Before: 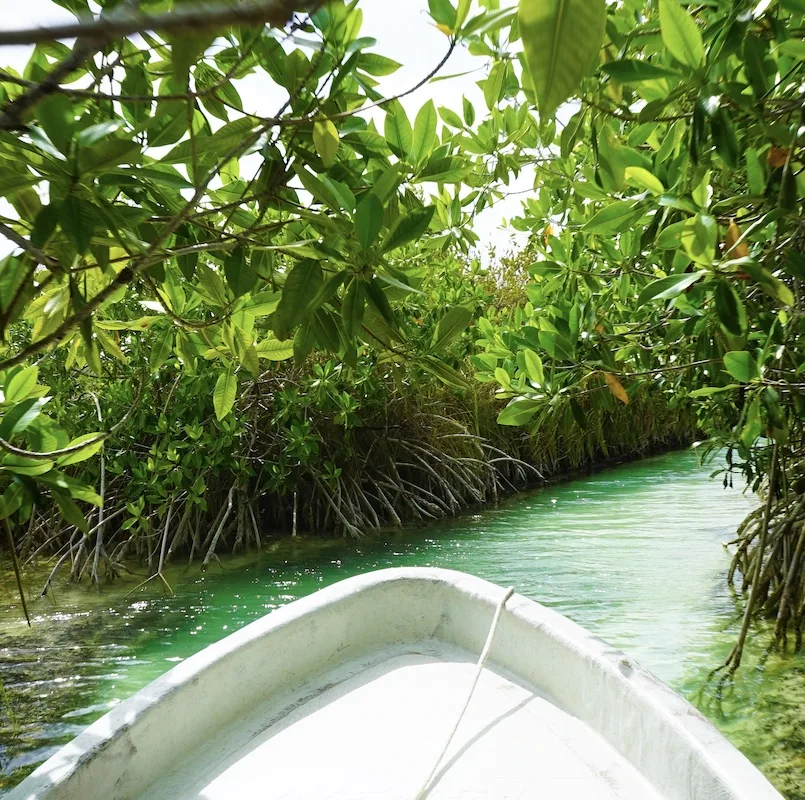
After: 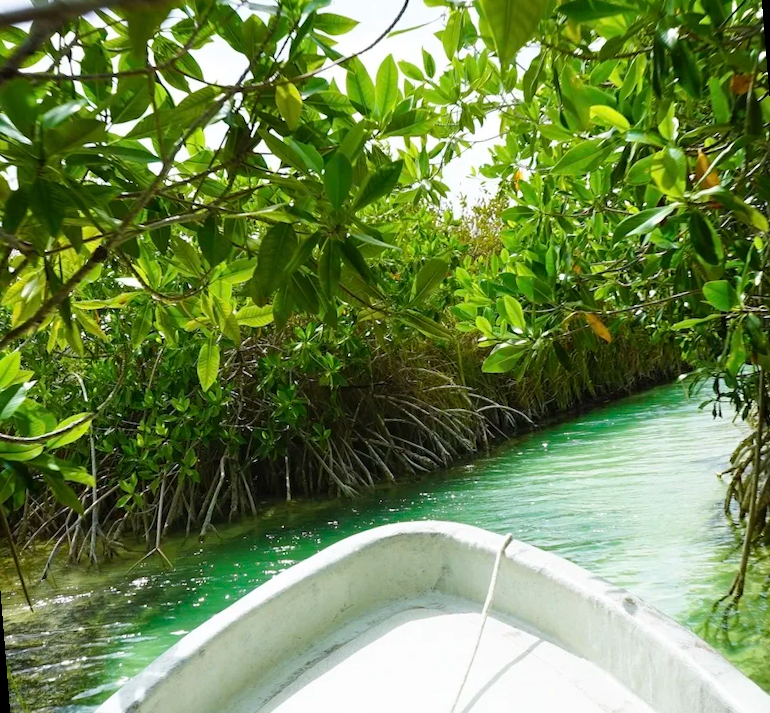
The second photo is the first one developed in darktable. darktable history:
white balance: emerald 1
rotate and perspective: rotation -4.57°, crop left 0.054, crop right 0.944, crop top 0.087, crop bottom 0.914
